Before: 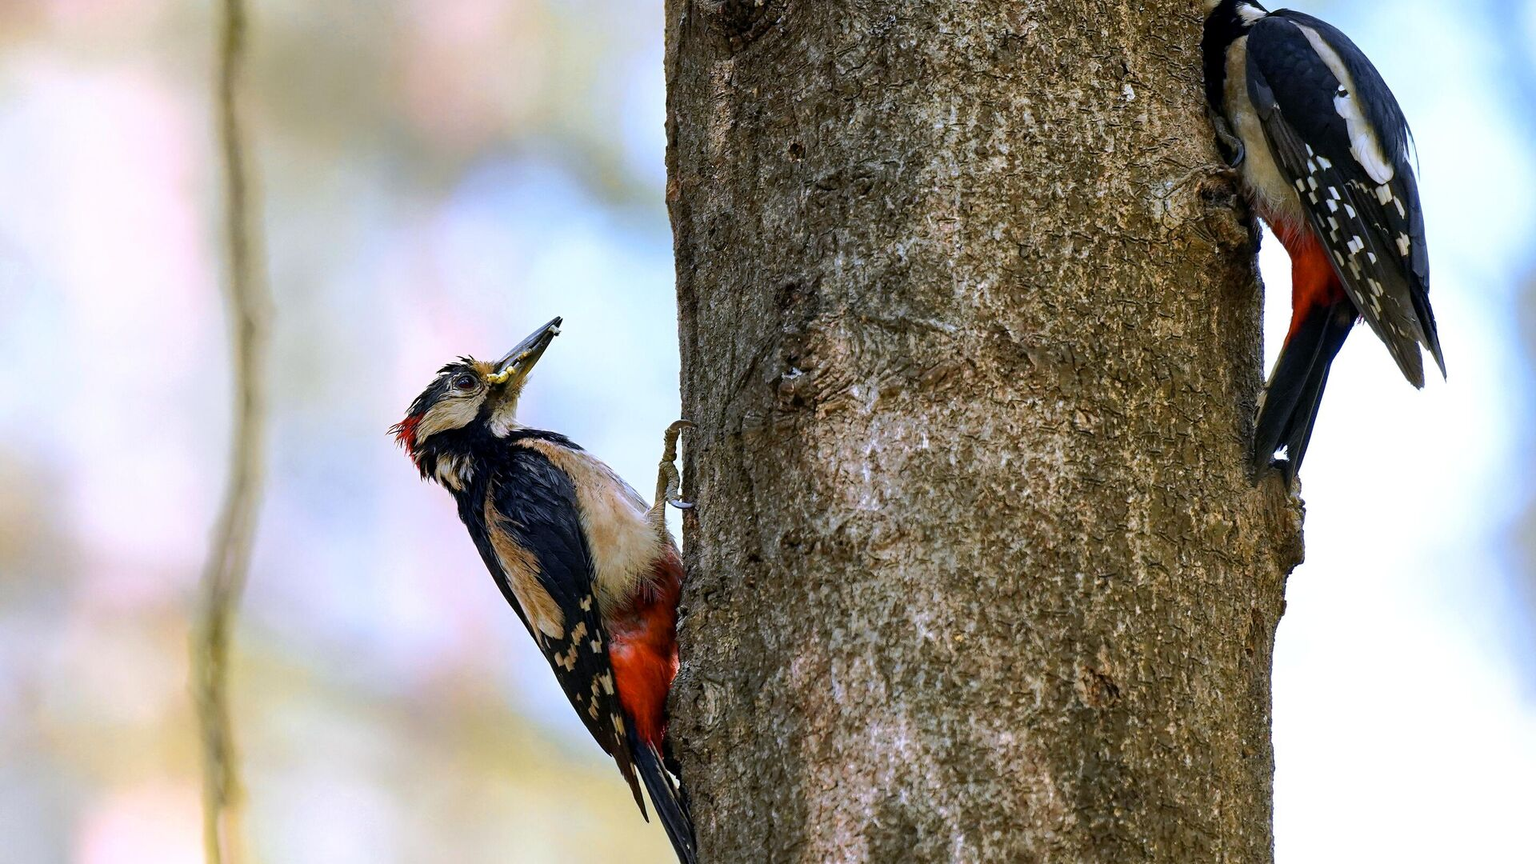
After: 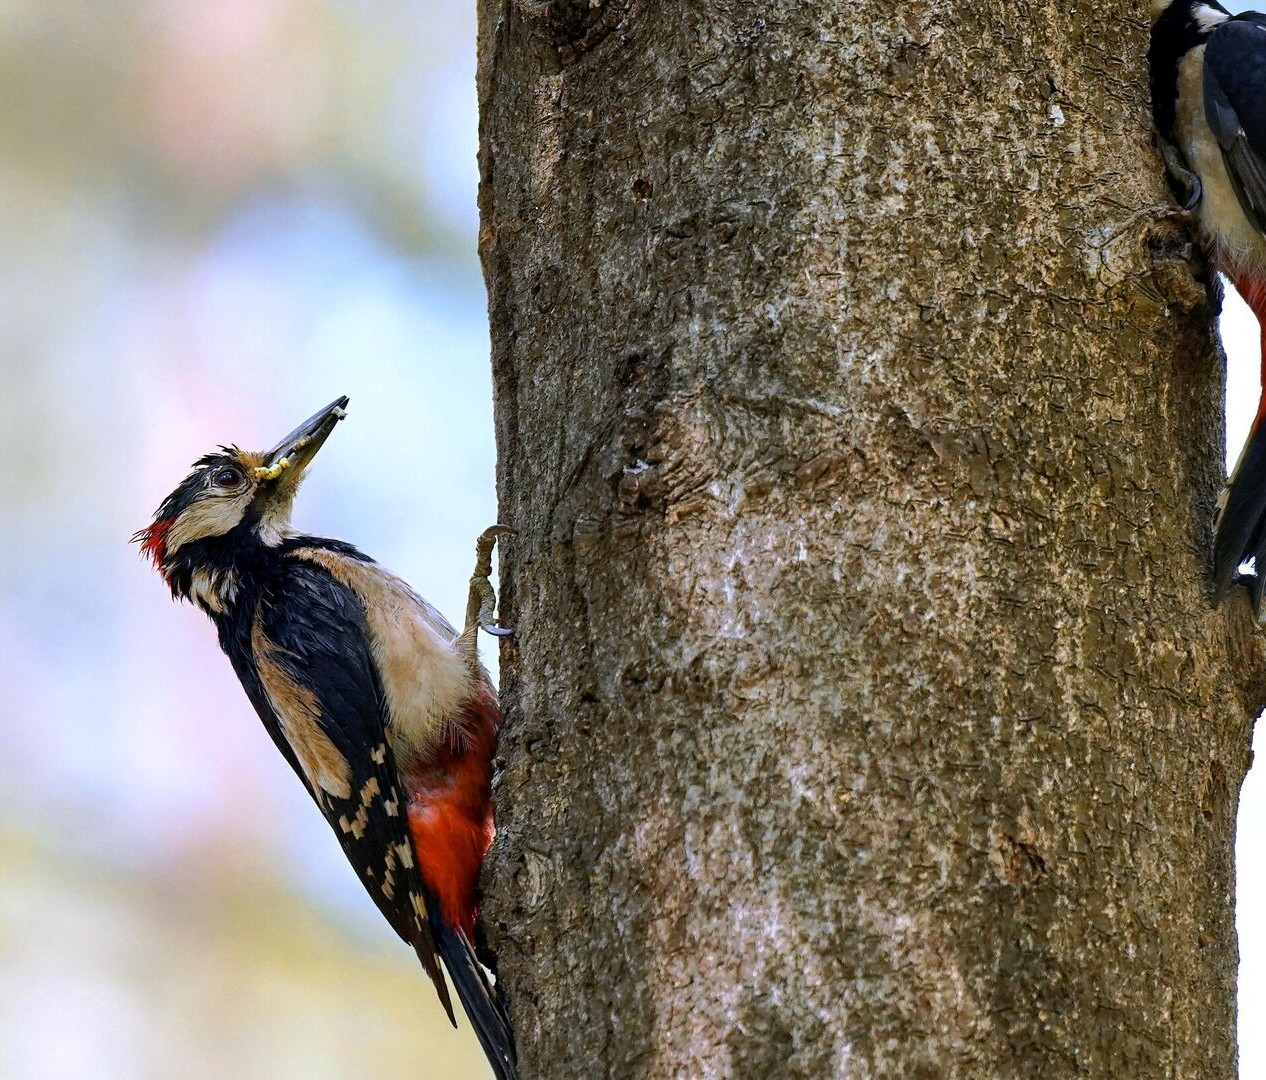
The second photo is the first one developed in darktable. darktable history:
crop and rotate: left 18.48%, right 15.531%
